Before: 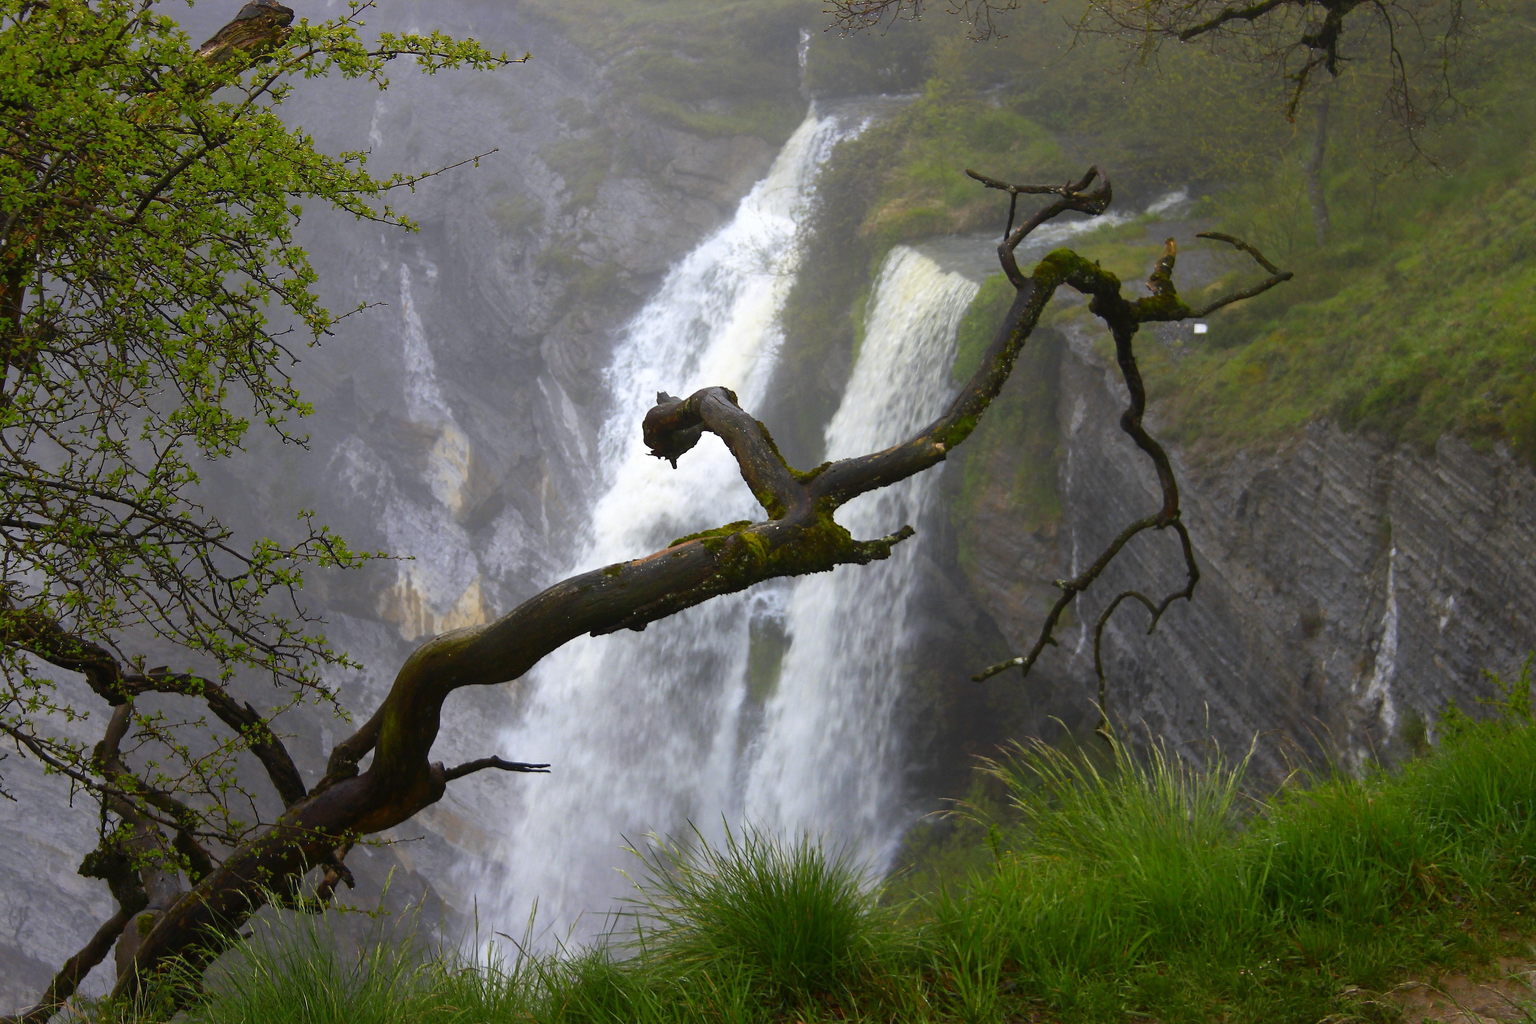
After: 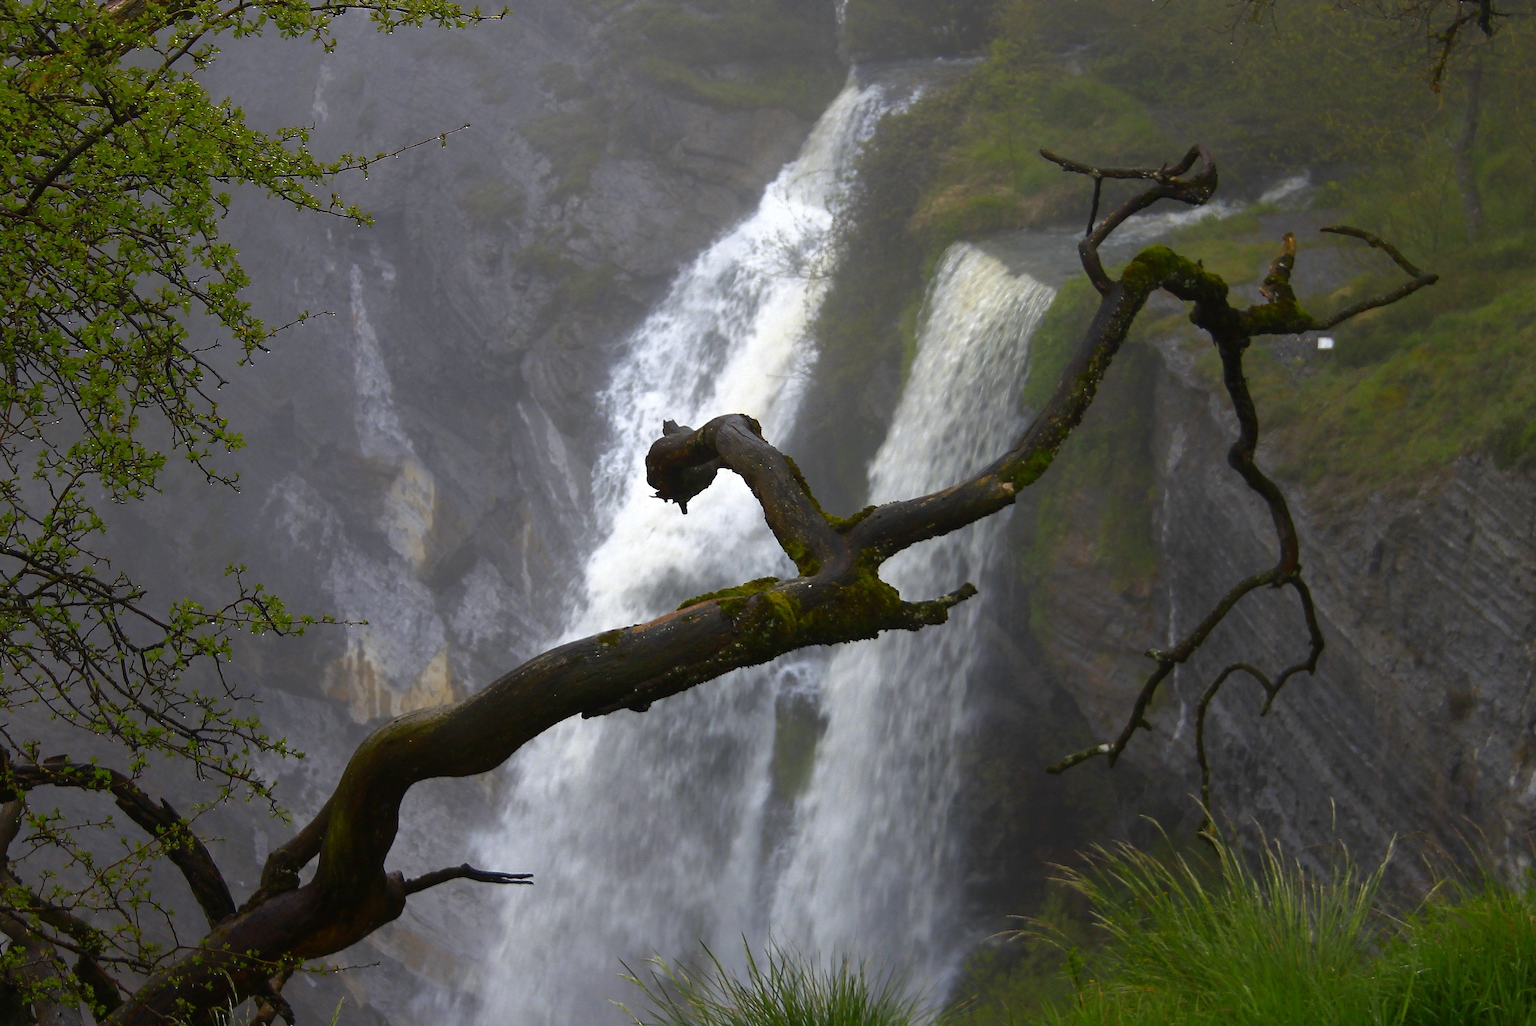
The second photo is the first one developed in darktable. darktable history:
base curve: curves: ch0 [(0, 0) (0.595, 0.418) (1, 1)]
tone equalizer: edges refinement/feathering 500, mask exposure compensation -1.57 EV, preserve details no
crop and rotate: left 7.397%, top 4.609%, right 10.538%, bottom 13.135%
